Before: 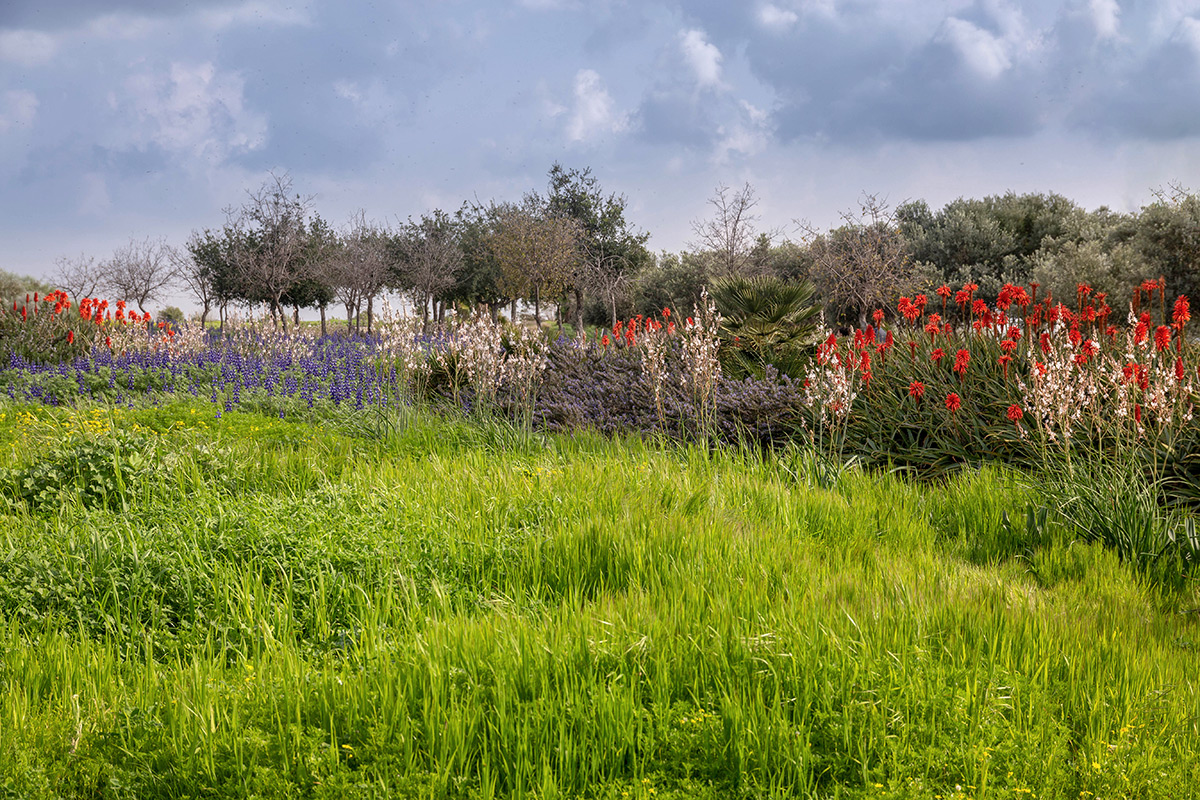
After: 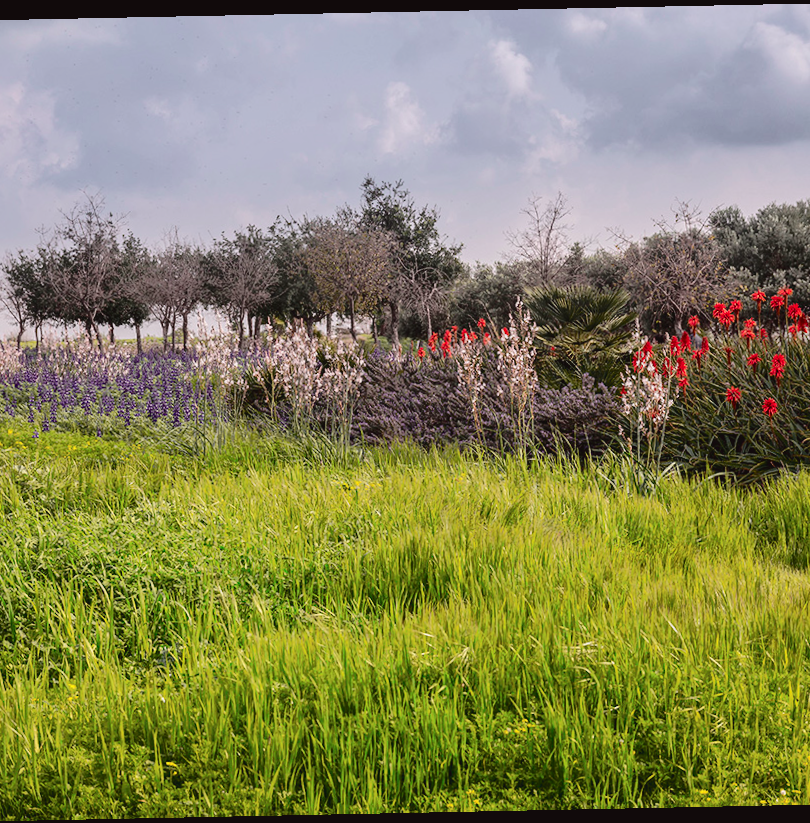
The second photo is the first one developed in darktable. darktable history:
rotate and perspective: rotation -1.17°, automatic cropping off
tone curve: curves: ch0 [(0, 0.032) (0.094, 0.08) (0.265, 0.208) (0.41, 0.417) (0.498, 0.496) (0.638, 0.673) (0.845, 0.828) (0.994, 0.964)]; ch1 [(0, 0) (0.161, 0.092) (0.37, 0.302) (0.417, 0.434) (0.492, 0.502) (0.576, 0.589) (0.644, 0.638) (0.725, 0.765) (1, 1)]; ch2 [(0, 0) (0.352, 0.403) (0.45, 0.469) (0.521, 0.515) (0.55, 0.528) (0.589, 0.576) (1, 1)], color space Lab, independent channels, preserve colors none
crop and rotate: left 15.754%, right 17.579%
